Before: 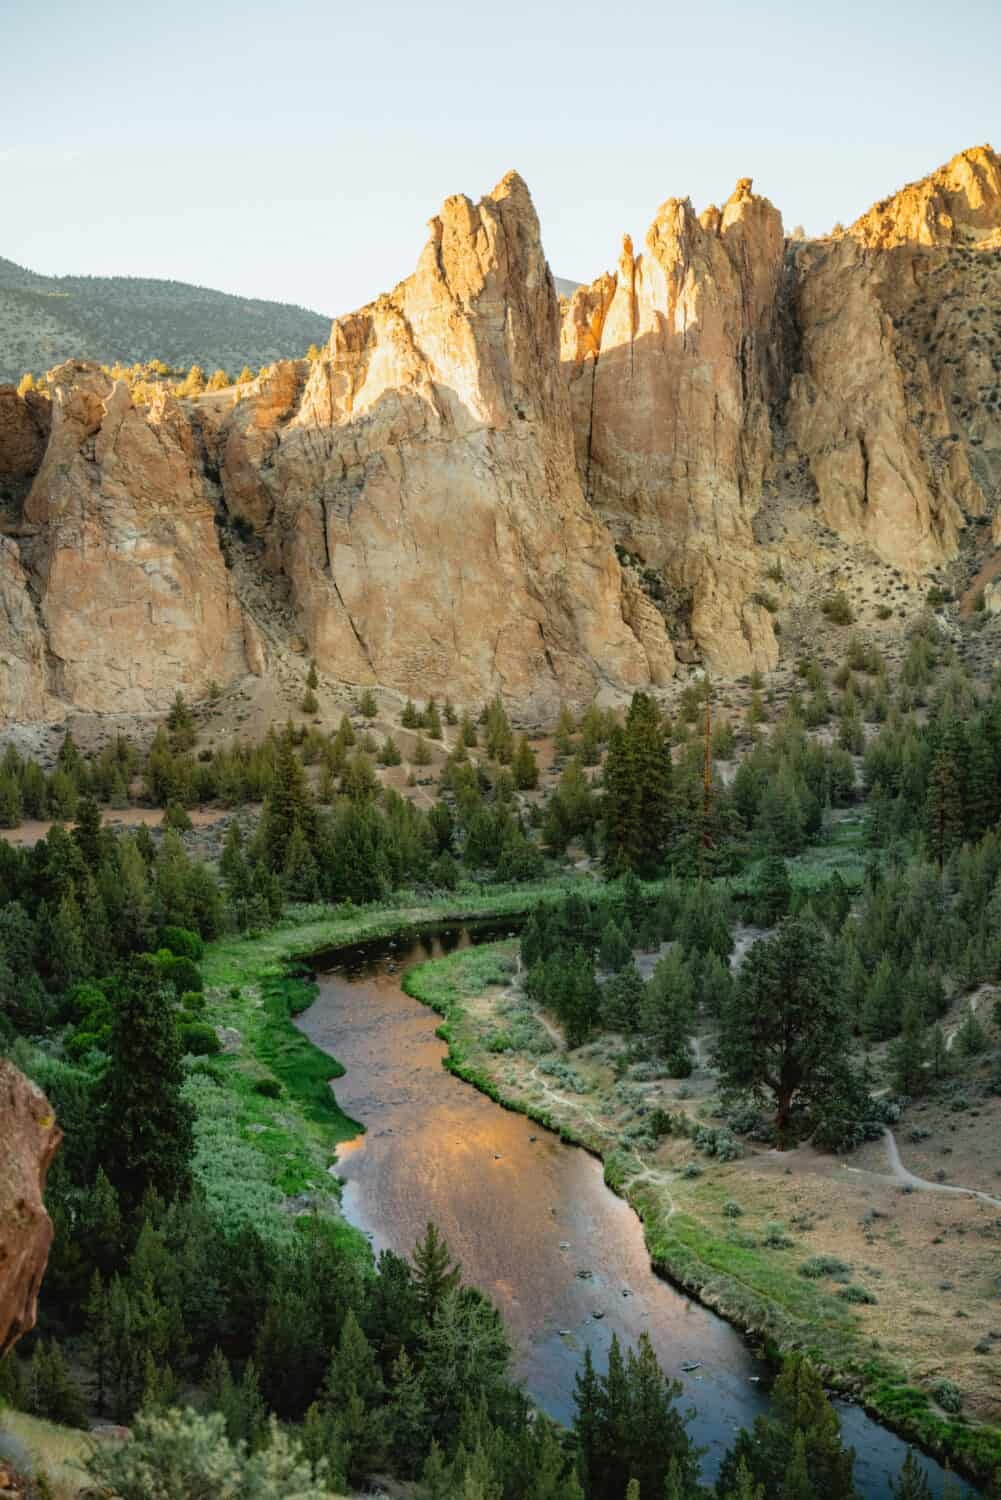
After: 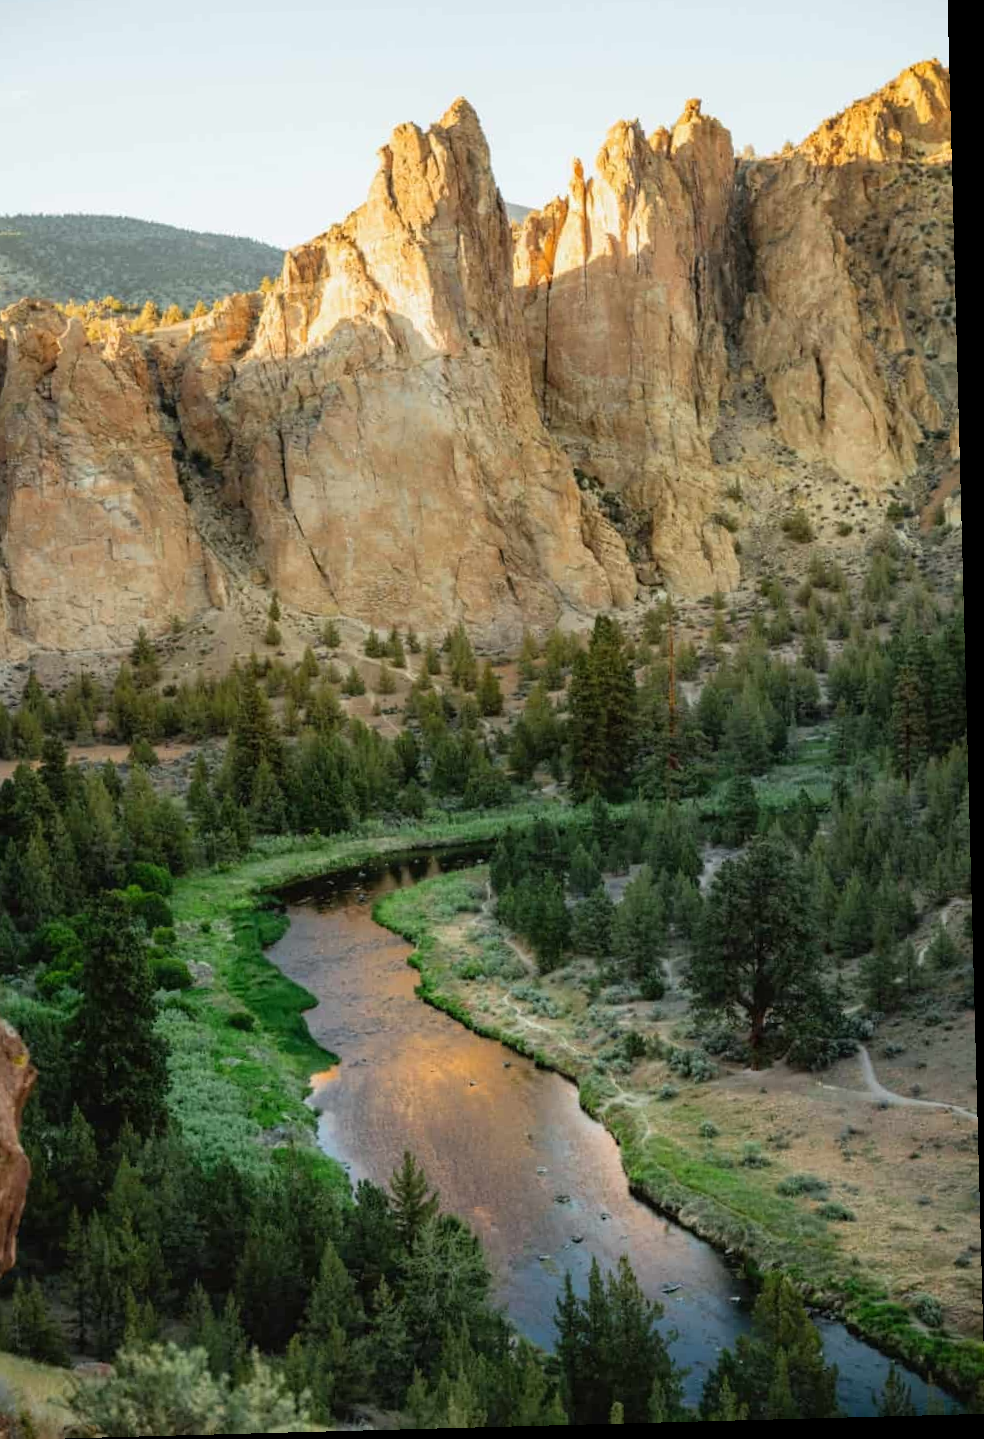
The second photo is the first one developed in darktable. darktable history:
crop and rotate: angle 1.54°, left 5.456%, top 5.677%
